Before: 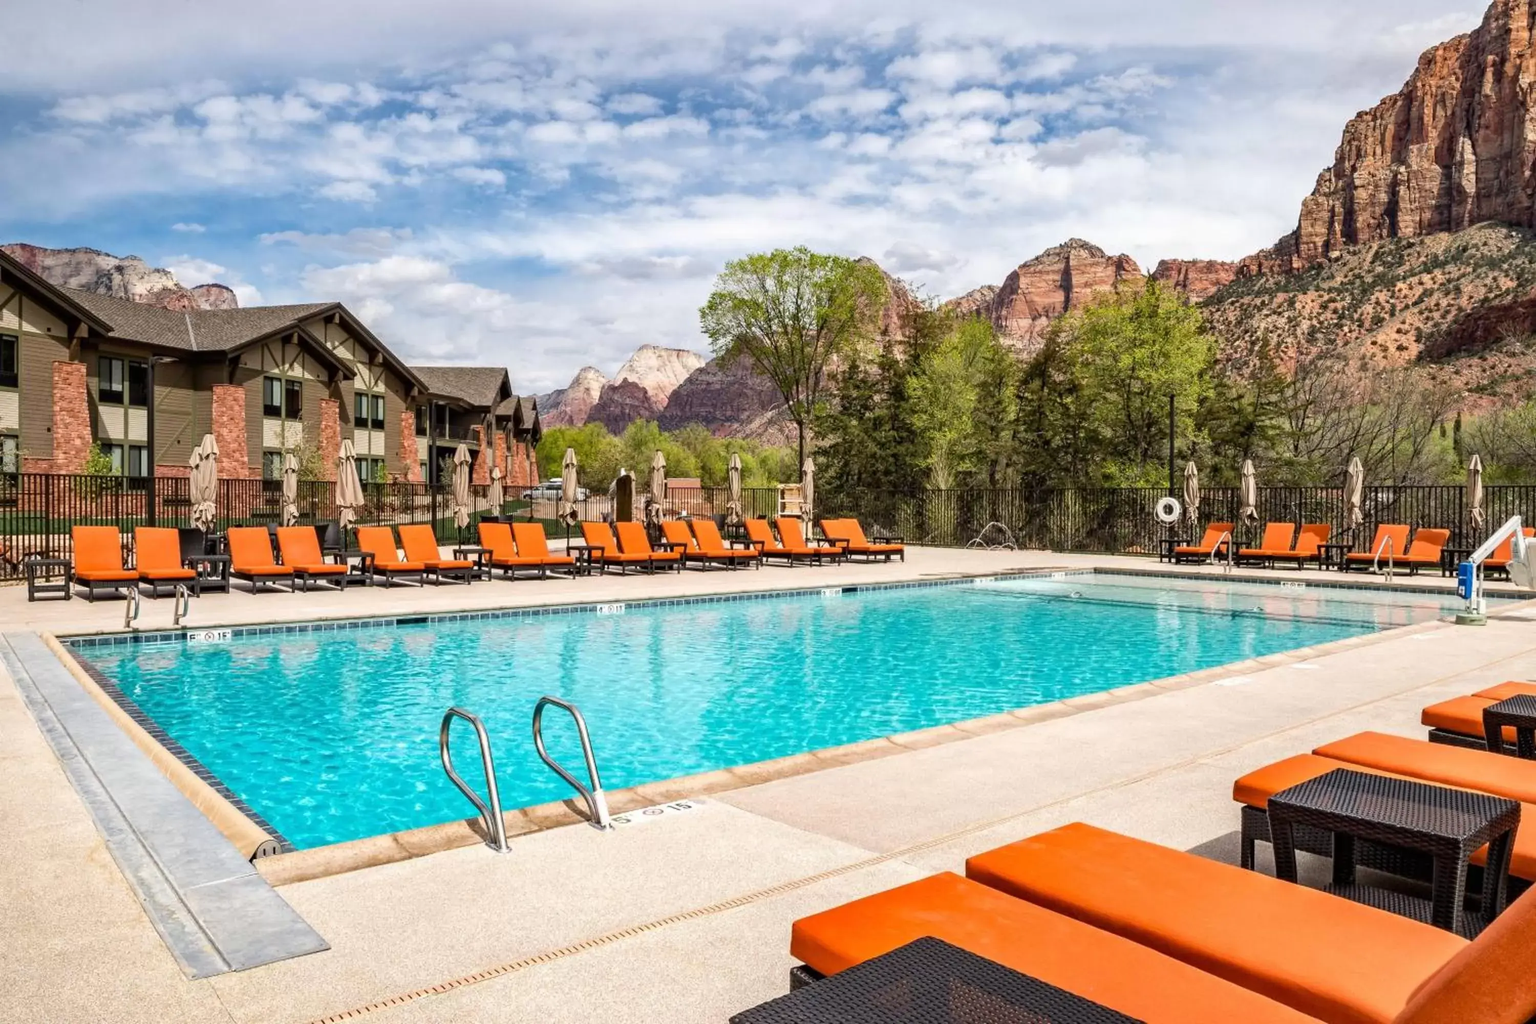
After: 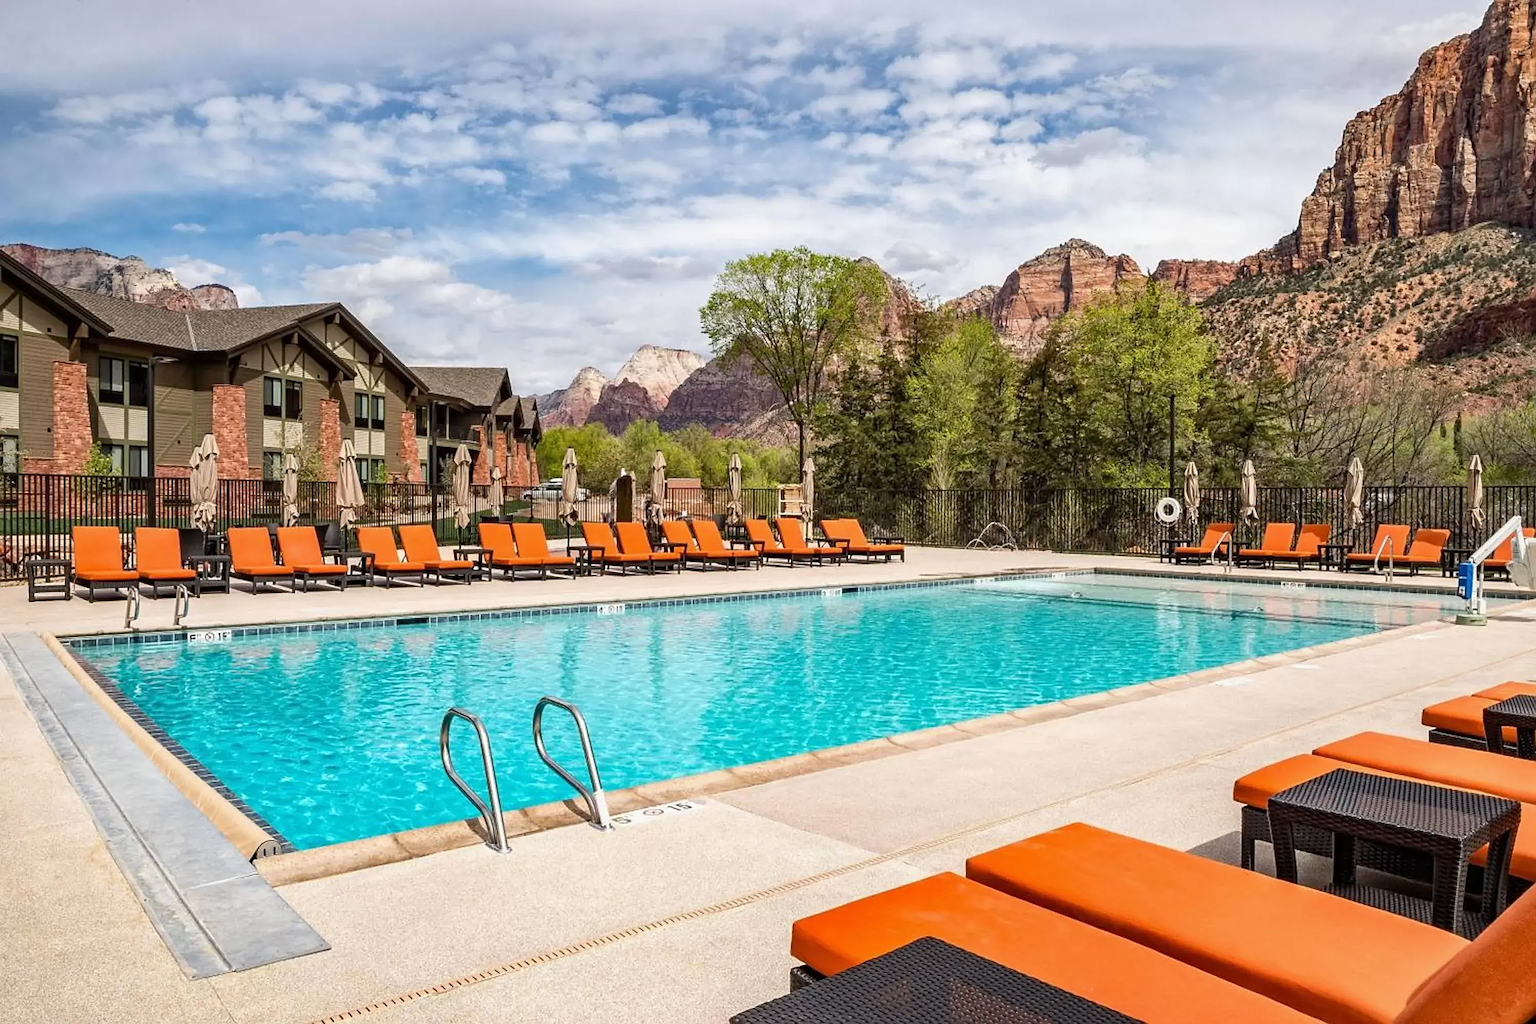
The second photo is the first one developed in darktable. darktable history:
sharpen: on, module defaults
tone equalizer: -7 EV 0.215 EV, -6 EV 0.141 EV, -5 EV 0.106 EV, -4 EV 0.047 EV, -2 EV -0.018 EV, -1 EV -0.06 EV, +0 EV -0.065 EV
